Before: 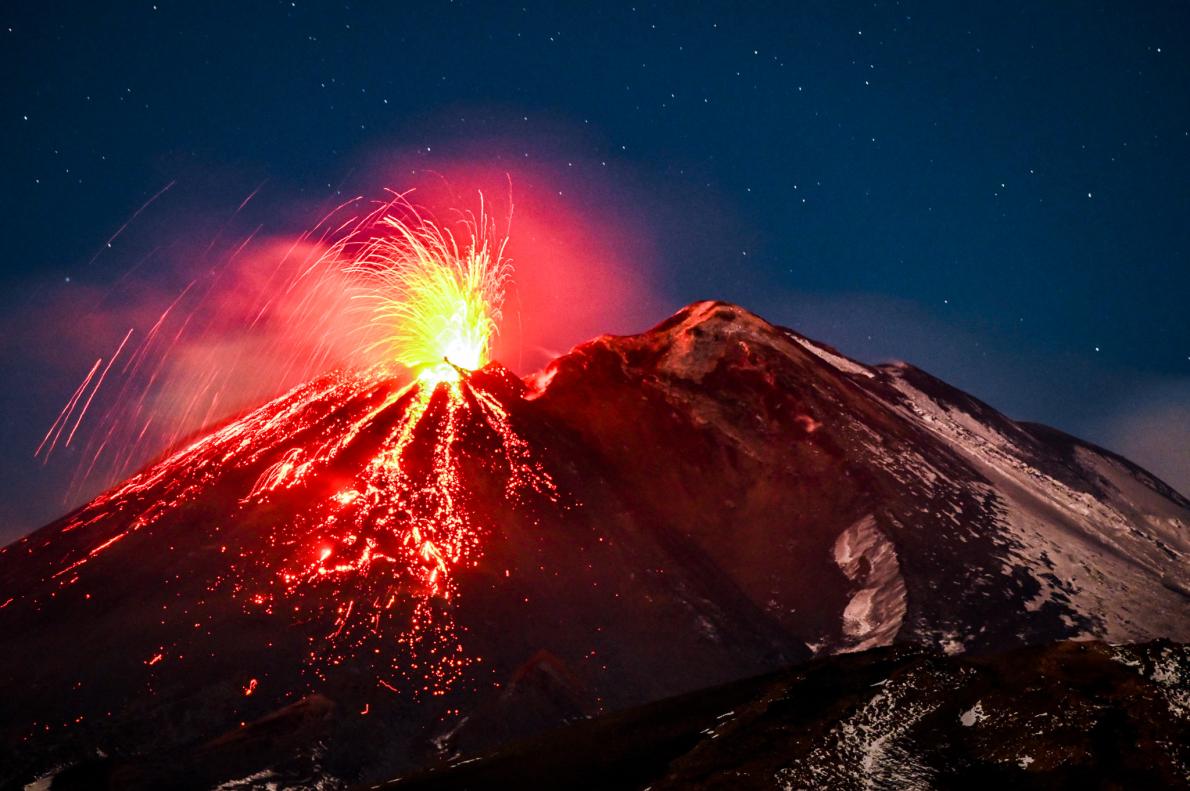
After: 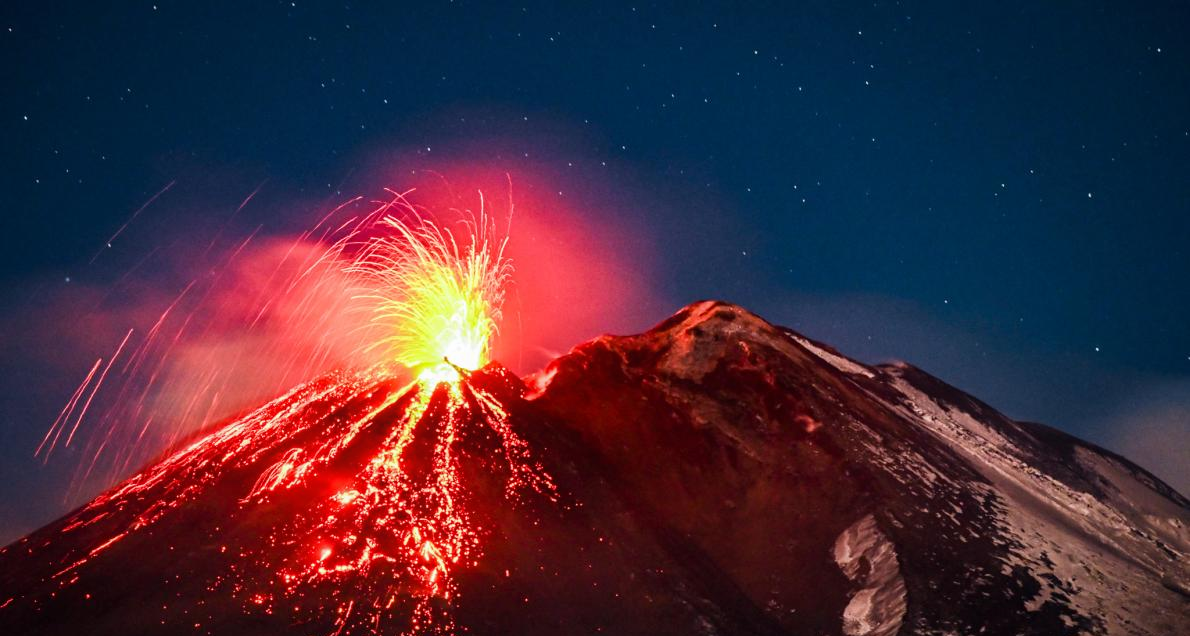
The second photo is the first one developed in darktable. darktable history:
contrast equalizer: y [[0.5, 0.5, 0.472, 0.5, 0.5, 0.5], [0.5 ×6], [0.5 ×6], [0 ×6], [0 ×6]]
crop: bottom 19.521%
